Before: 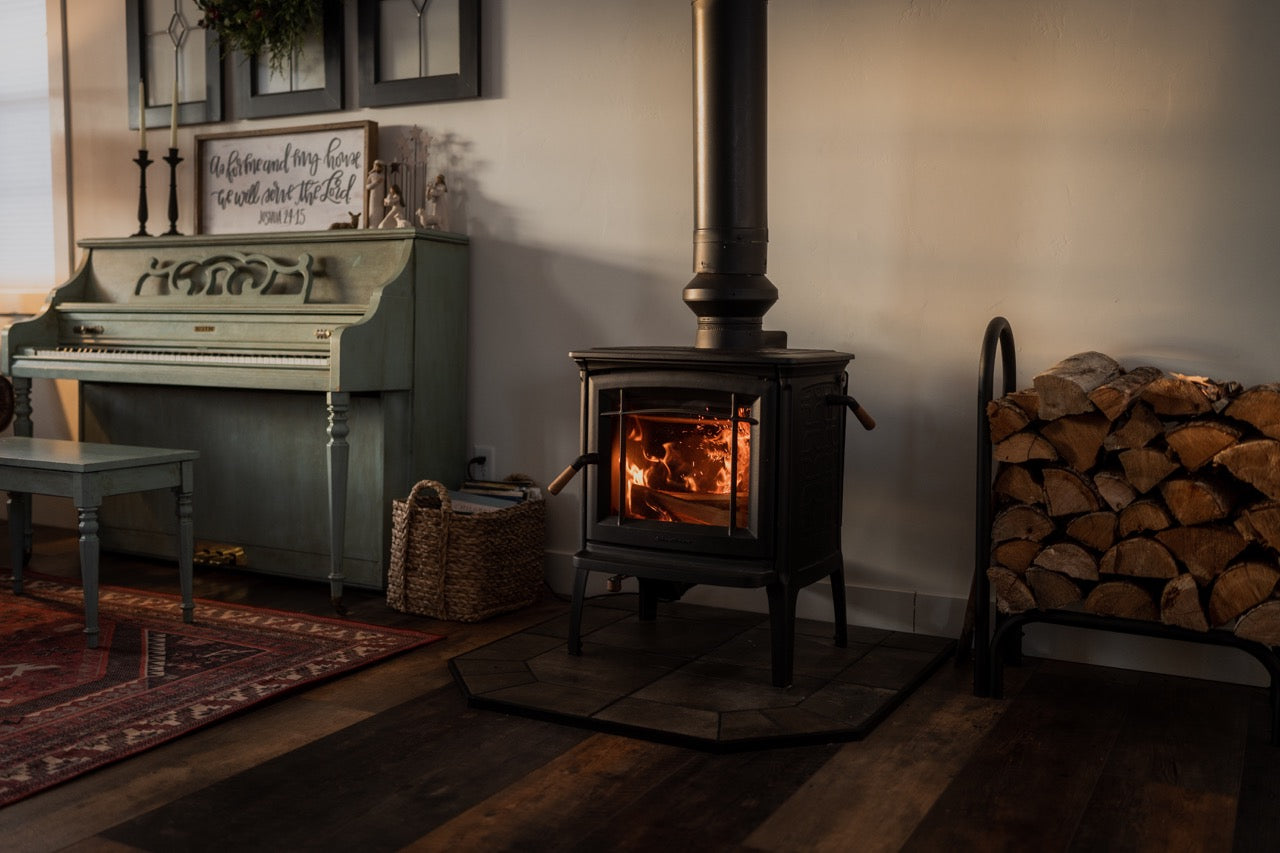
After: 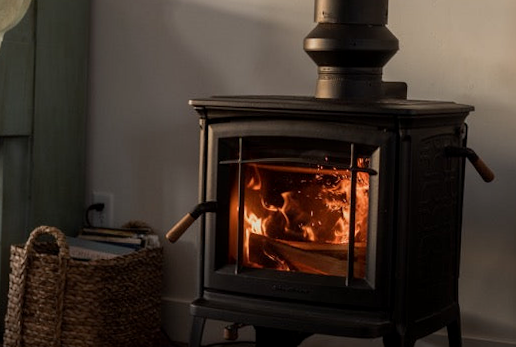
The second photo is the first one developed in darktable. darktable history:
crop: left 30%, top 30%, right 30%, bottom 30%
rotate and perspective: rotation 0.8°, automatic cropping off
exposure: black level correction 0.001, compensate highlight preservation false
